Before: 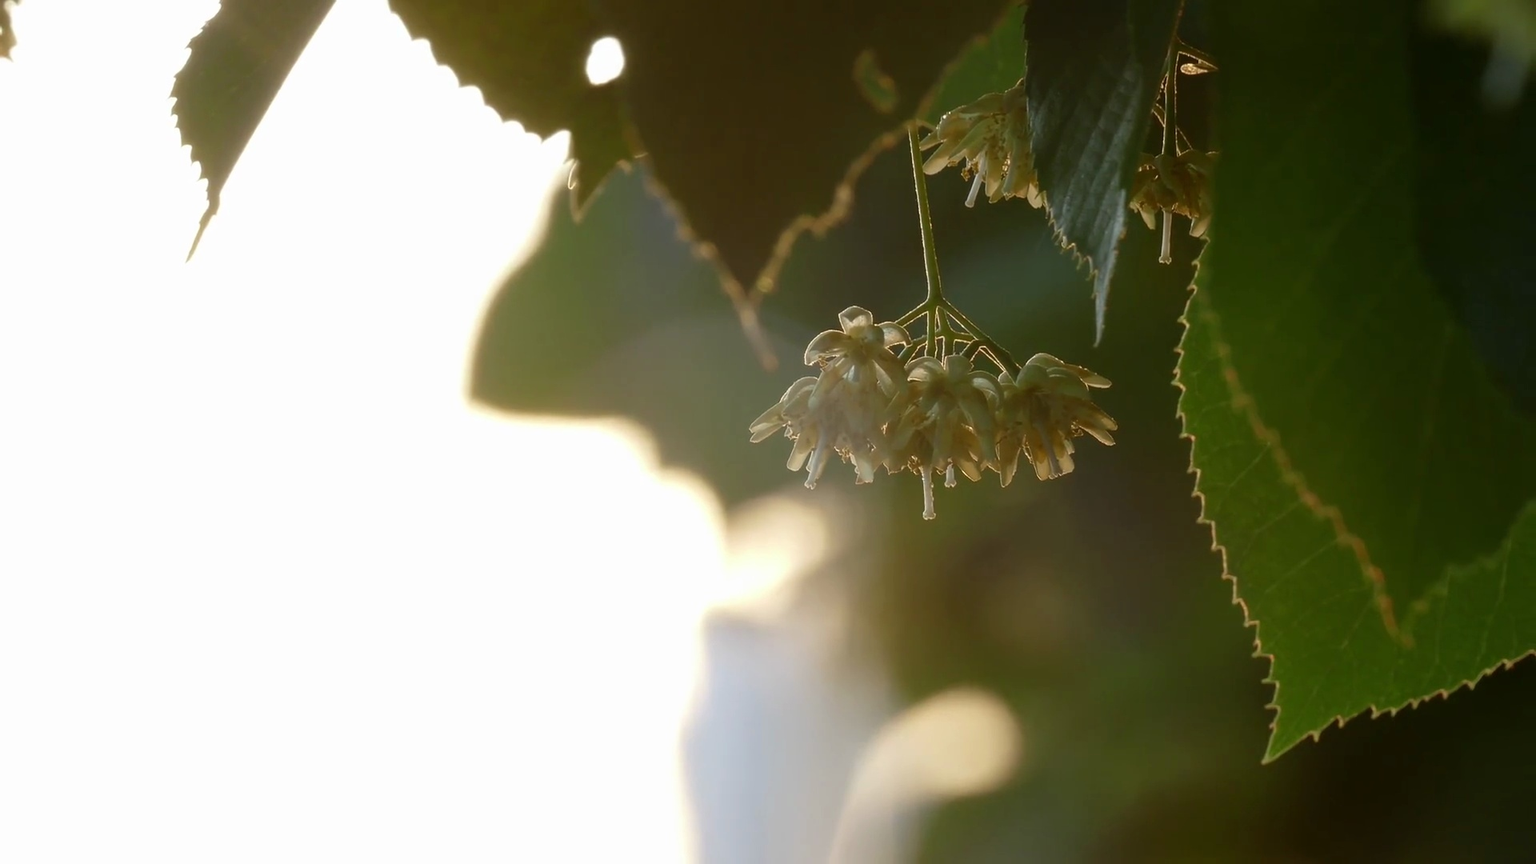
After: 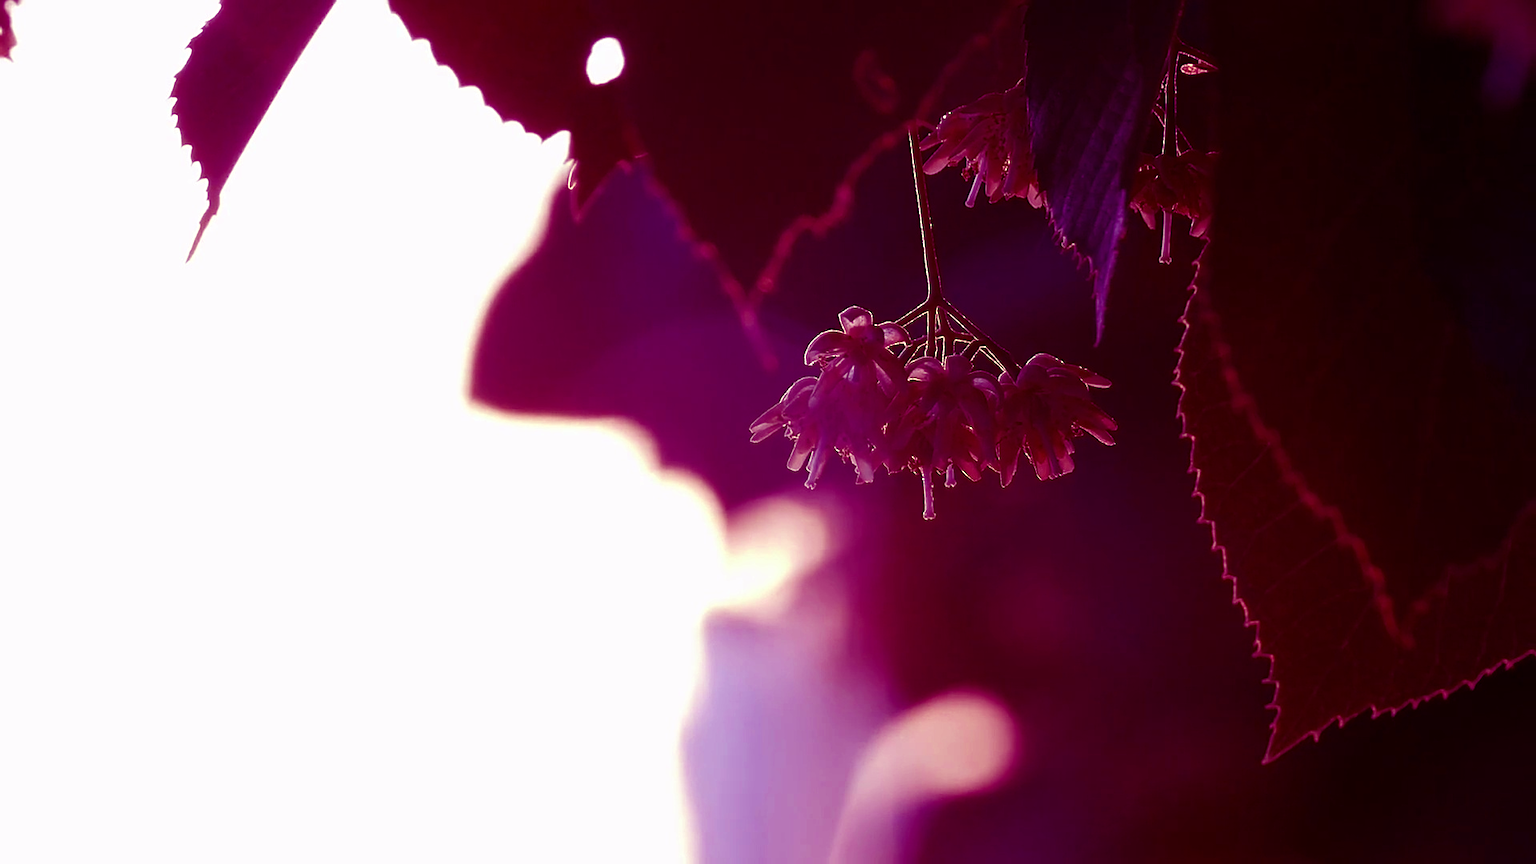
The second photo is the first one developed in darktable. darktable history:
color balance: mode lift, gamma, gain (sRGB), lift [1, 1, 0.101, 1]
sharpen: on, module defaults
